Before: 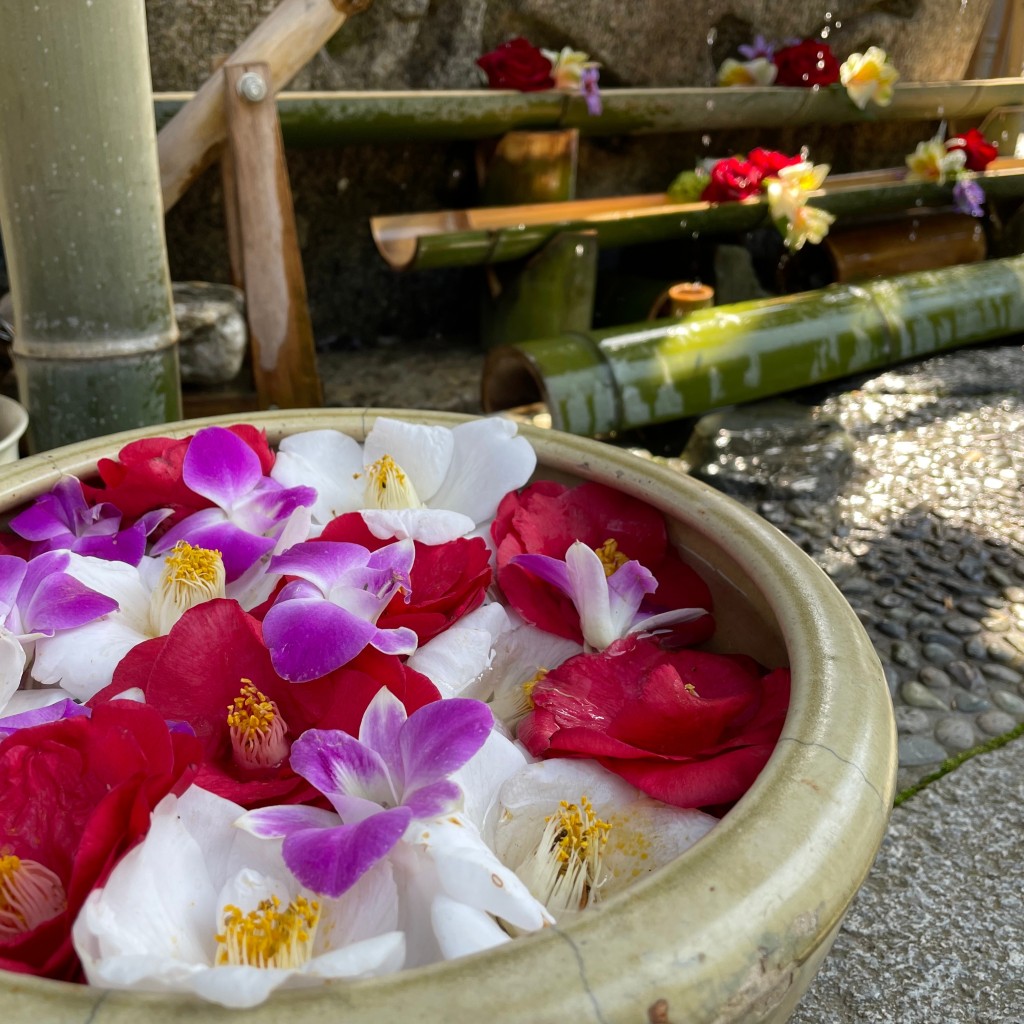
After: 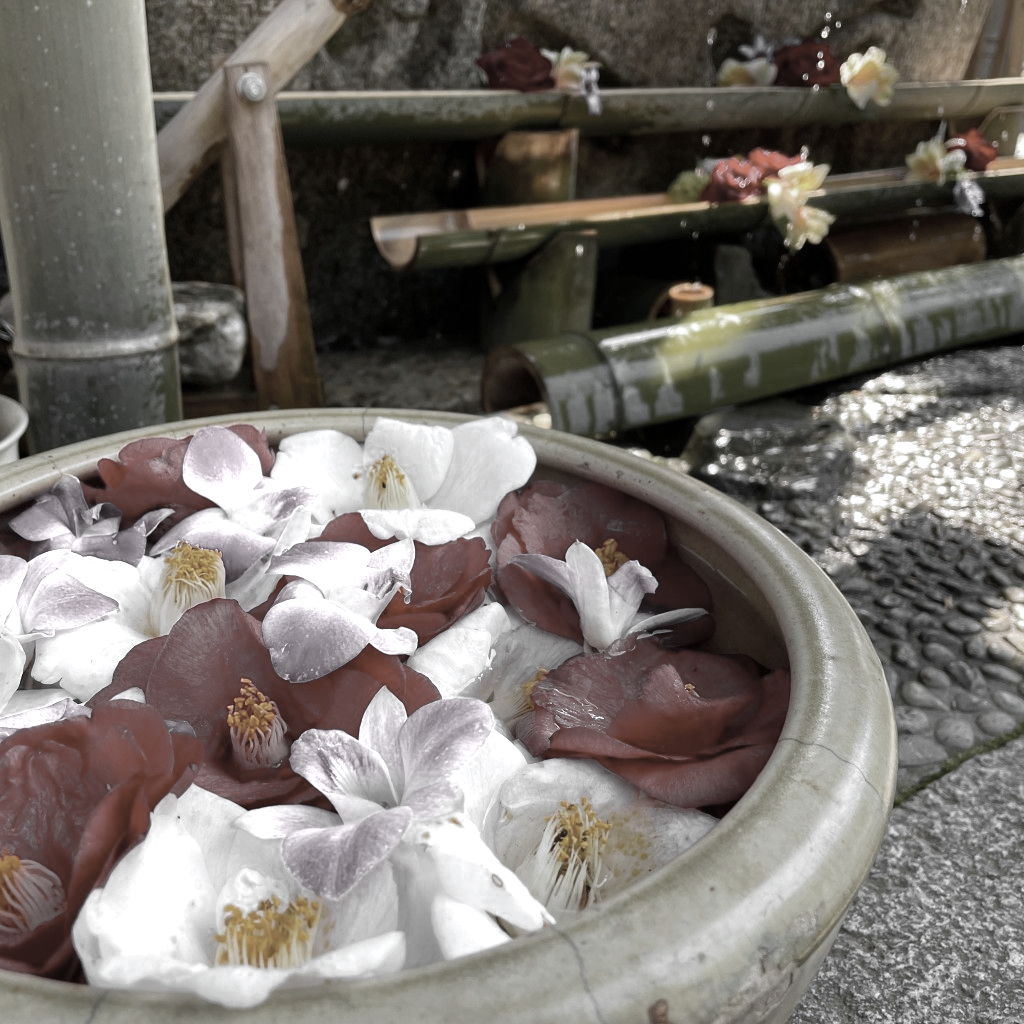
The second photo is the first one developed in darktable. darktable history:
white balance: red 0.984, blue 1.059
color zones: curves: ch0 [(0, 0.613) (0.01, 0.613) (0.245, 0.448) (0.498, 0.529) (0.642, 0.665) (0.879, 0.777) (0.99, 0.613)]; ch1 [(0, 0.035) (0.121, 0.189) (0.259, 0.197) (0.415, 0.061) (0.589, 0.022) (0.732, 0.022) (0.857, 0.026) (0.991, 0.053)]
